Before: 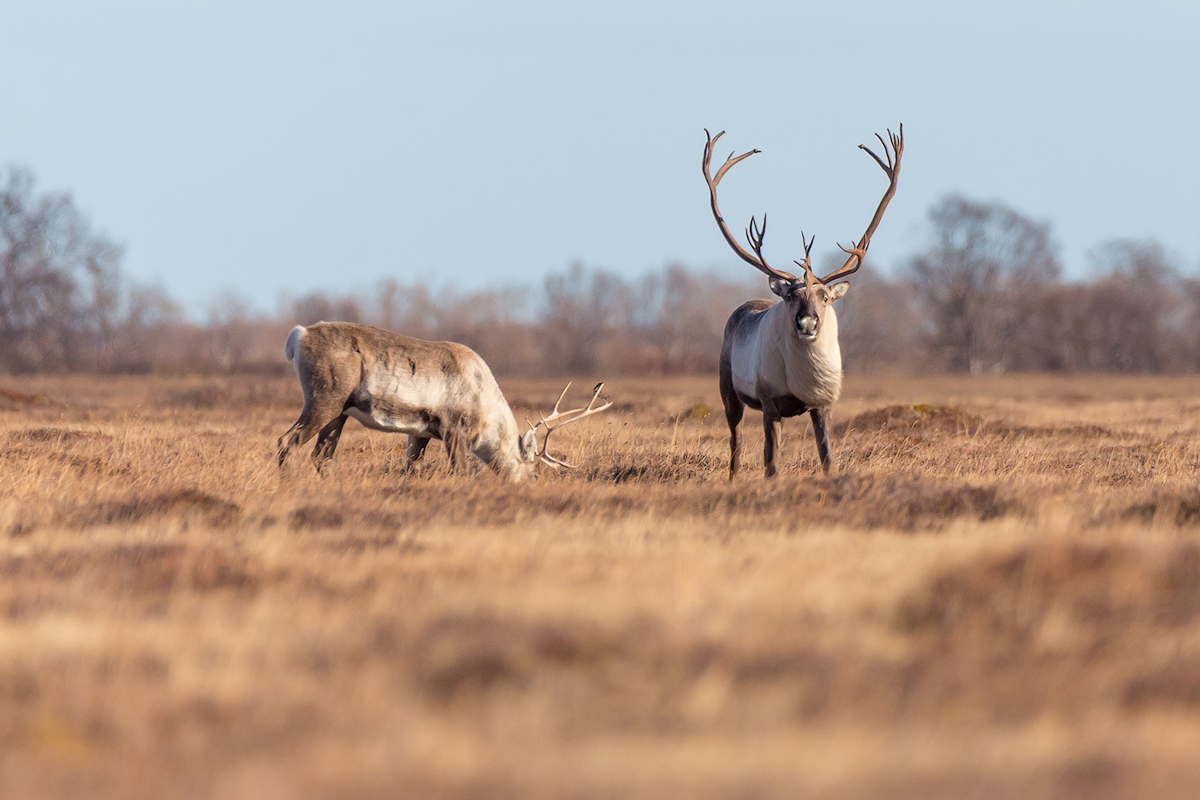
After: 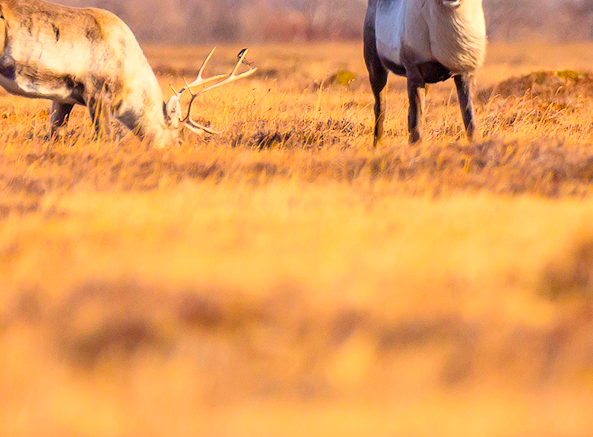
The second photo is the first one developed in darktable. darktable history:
crop: left 29.672%, top 41.786%, right 20.851%, bottom 3.487%
color balance rgb: linear chroma grading › global chroma 15%, perceptual saturation grading › global saturation 30%
contrast brightness saturation: contrast 0.24, brightness 0.26, saturation 0.39
exposure: black level correction 0.001, exposure 0.014 EV, compensate highlight preservation false
